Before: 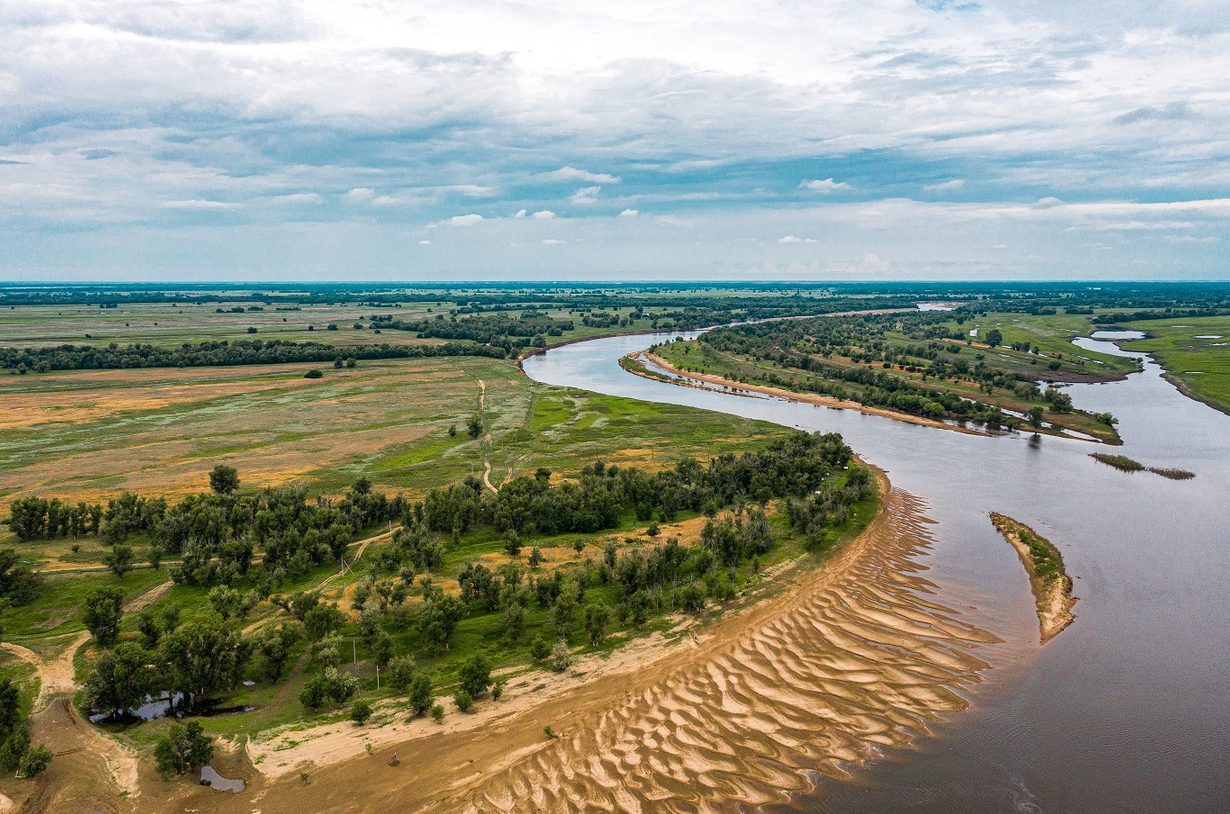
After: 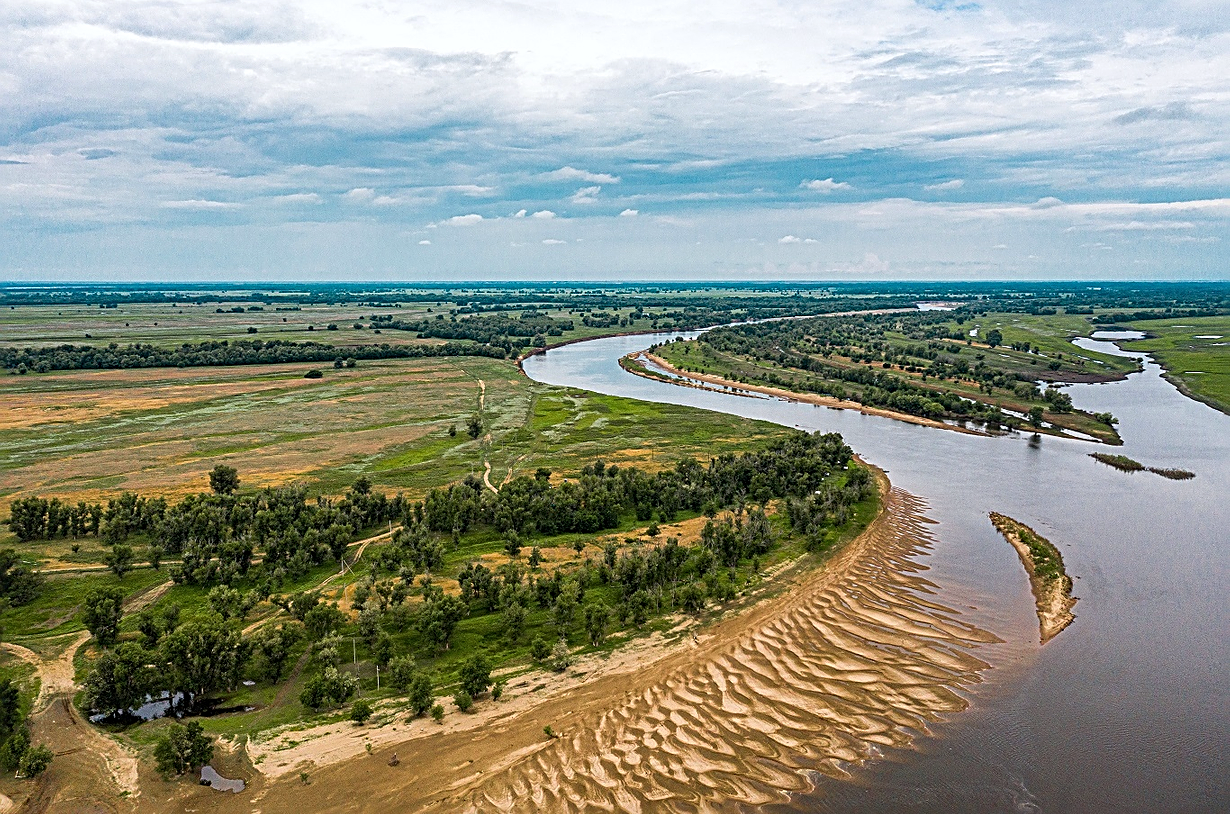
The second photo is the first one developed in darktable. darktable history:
white balance: red 0.986, blue 1.01
sharpen: radius 2.584, amount 0.688
